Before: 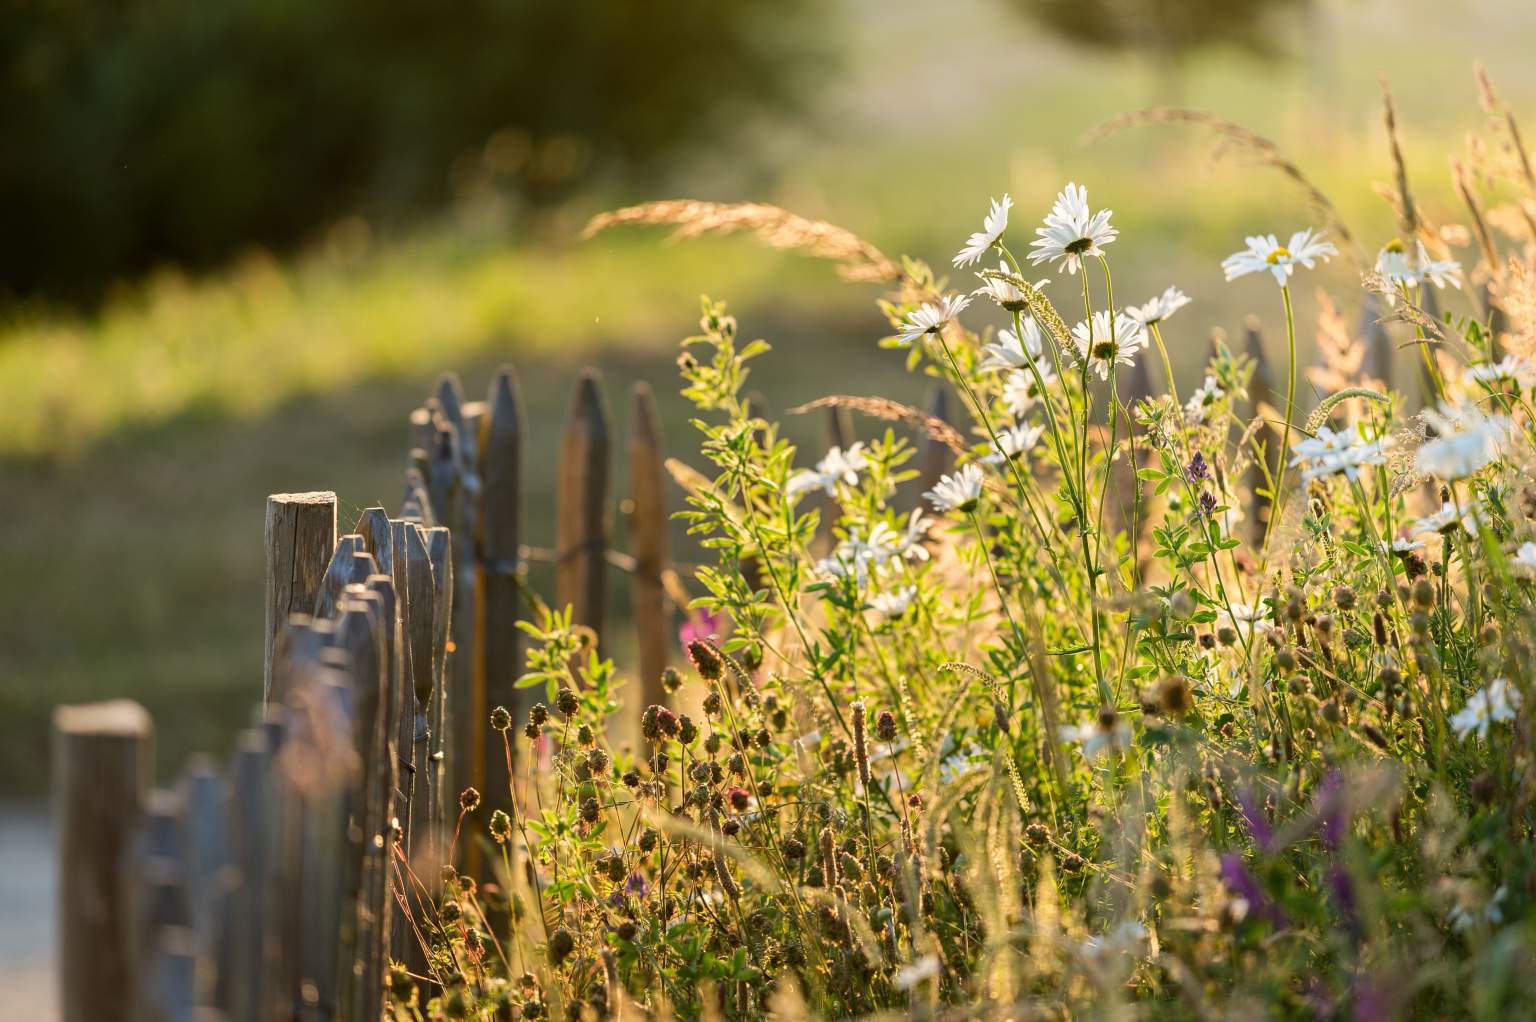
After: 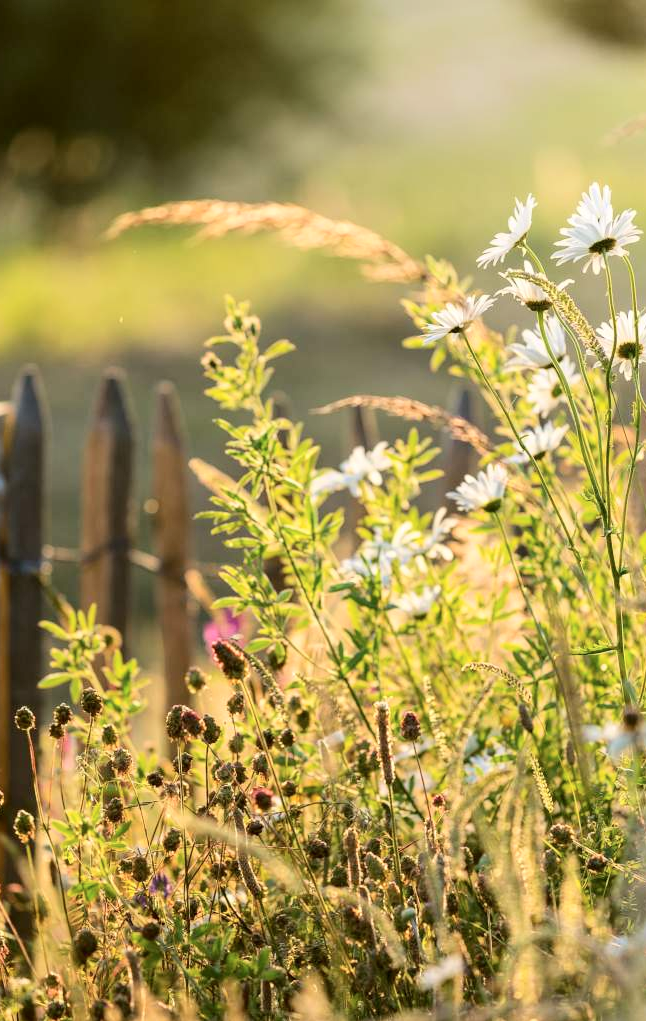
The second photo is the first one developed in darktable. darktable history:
crop: left 30.999%, right 26.883%
tone curve: curves: ch0 [(0, 0) (0.004, 0.001) (0.133, 0.112) (0.325, 0.362) (0.832, 0.893) (1, 1)], color space Lab, independent channels, preserve colors none
